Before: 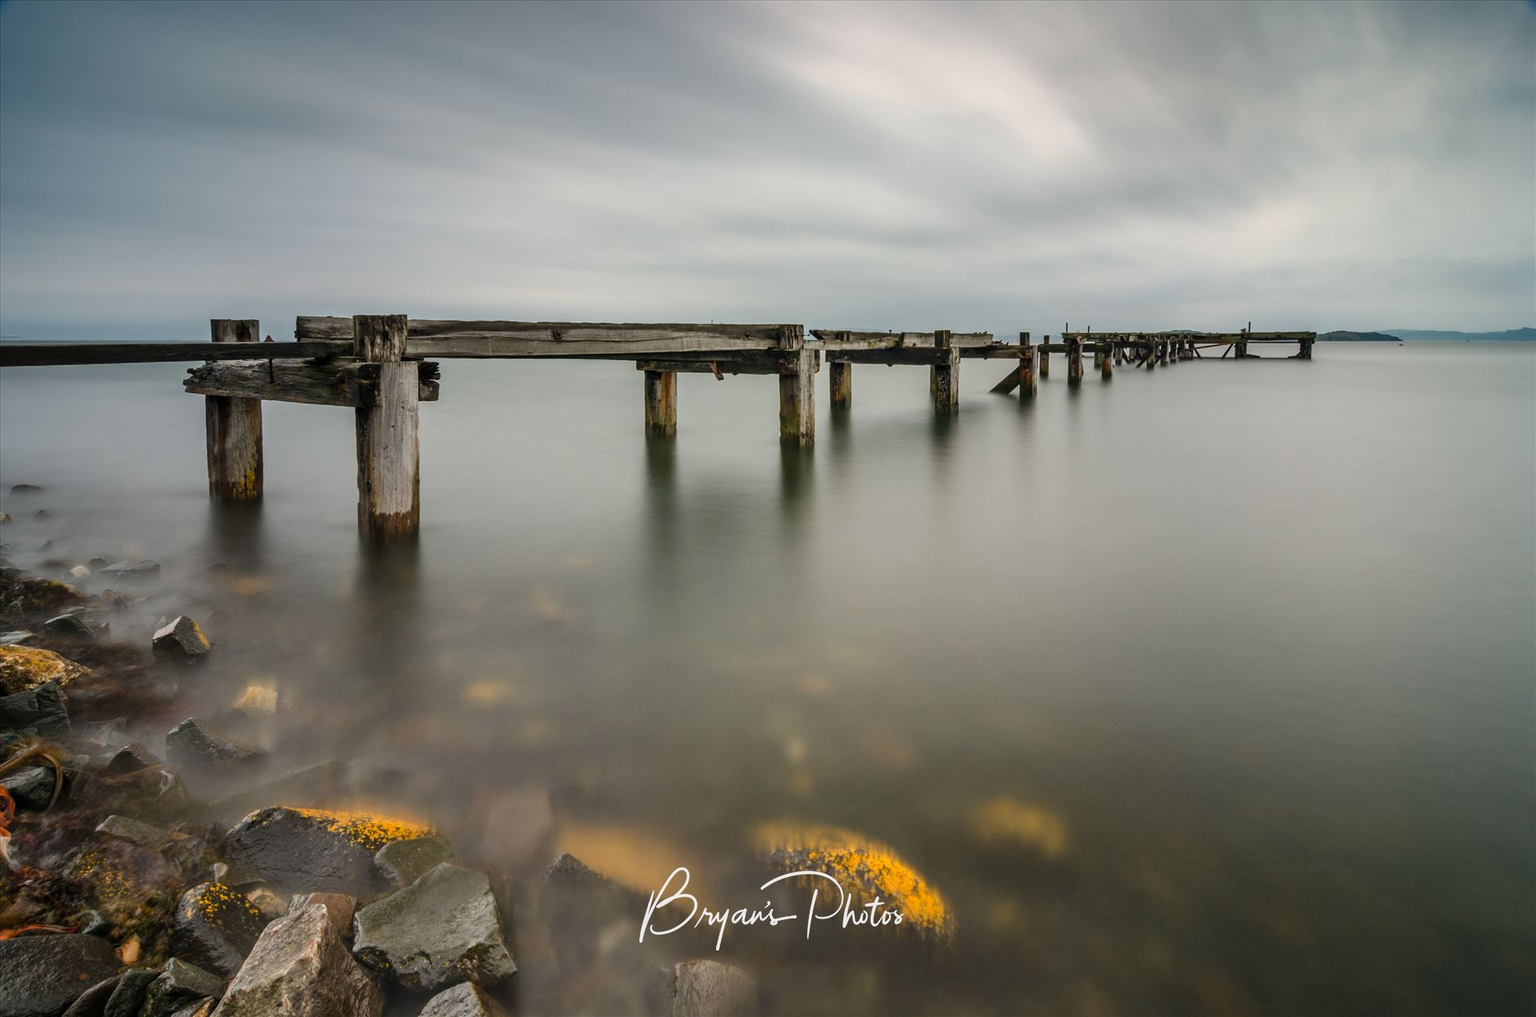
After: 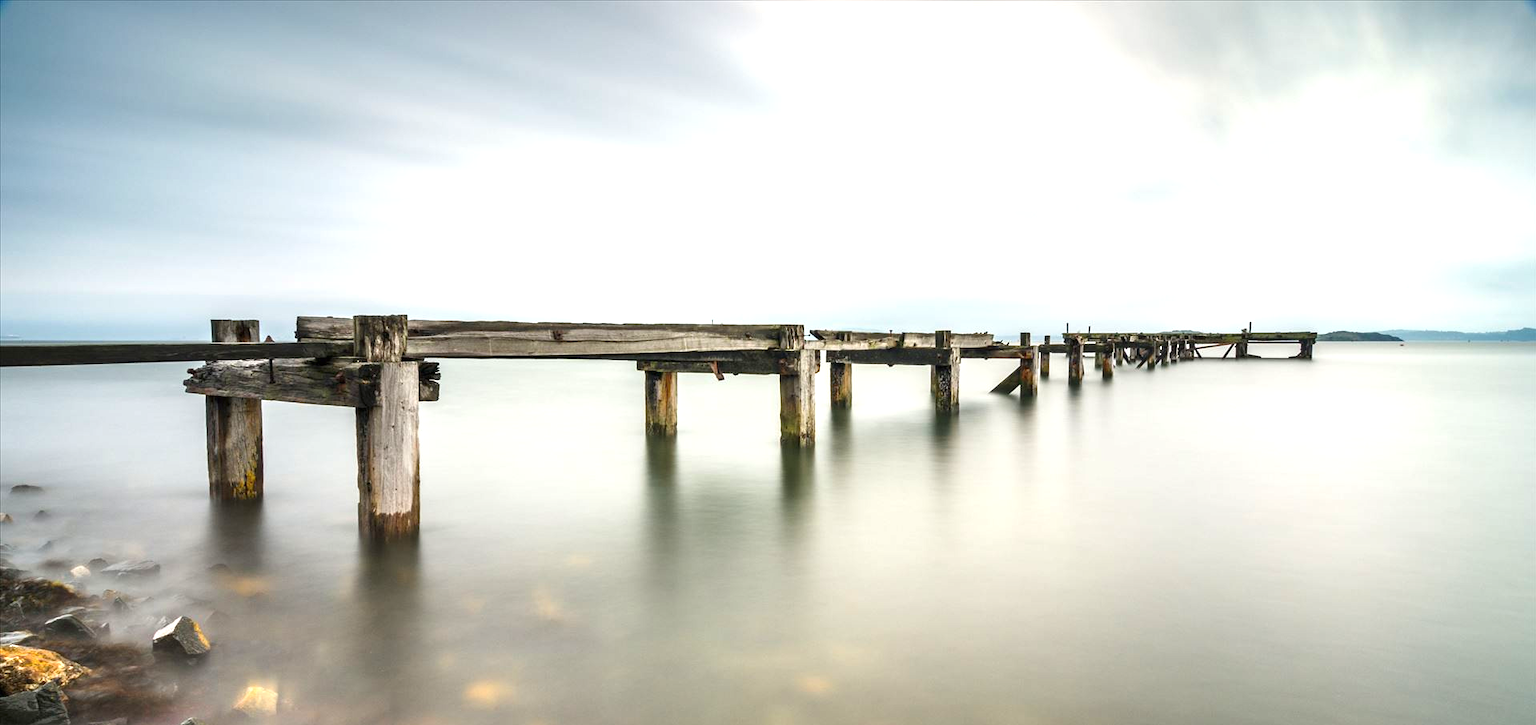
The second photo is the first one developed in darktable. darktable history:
exposure: black level correction 0, exposure 1.3 EV, compensate highlight preservation false
crop: bottom 28.576%
